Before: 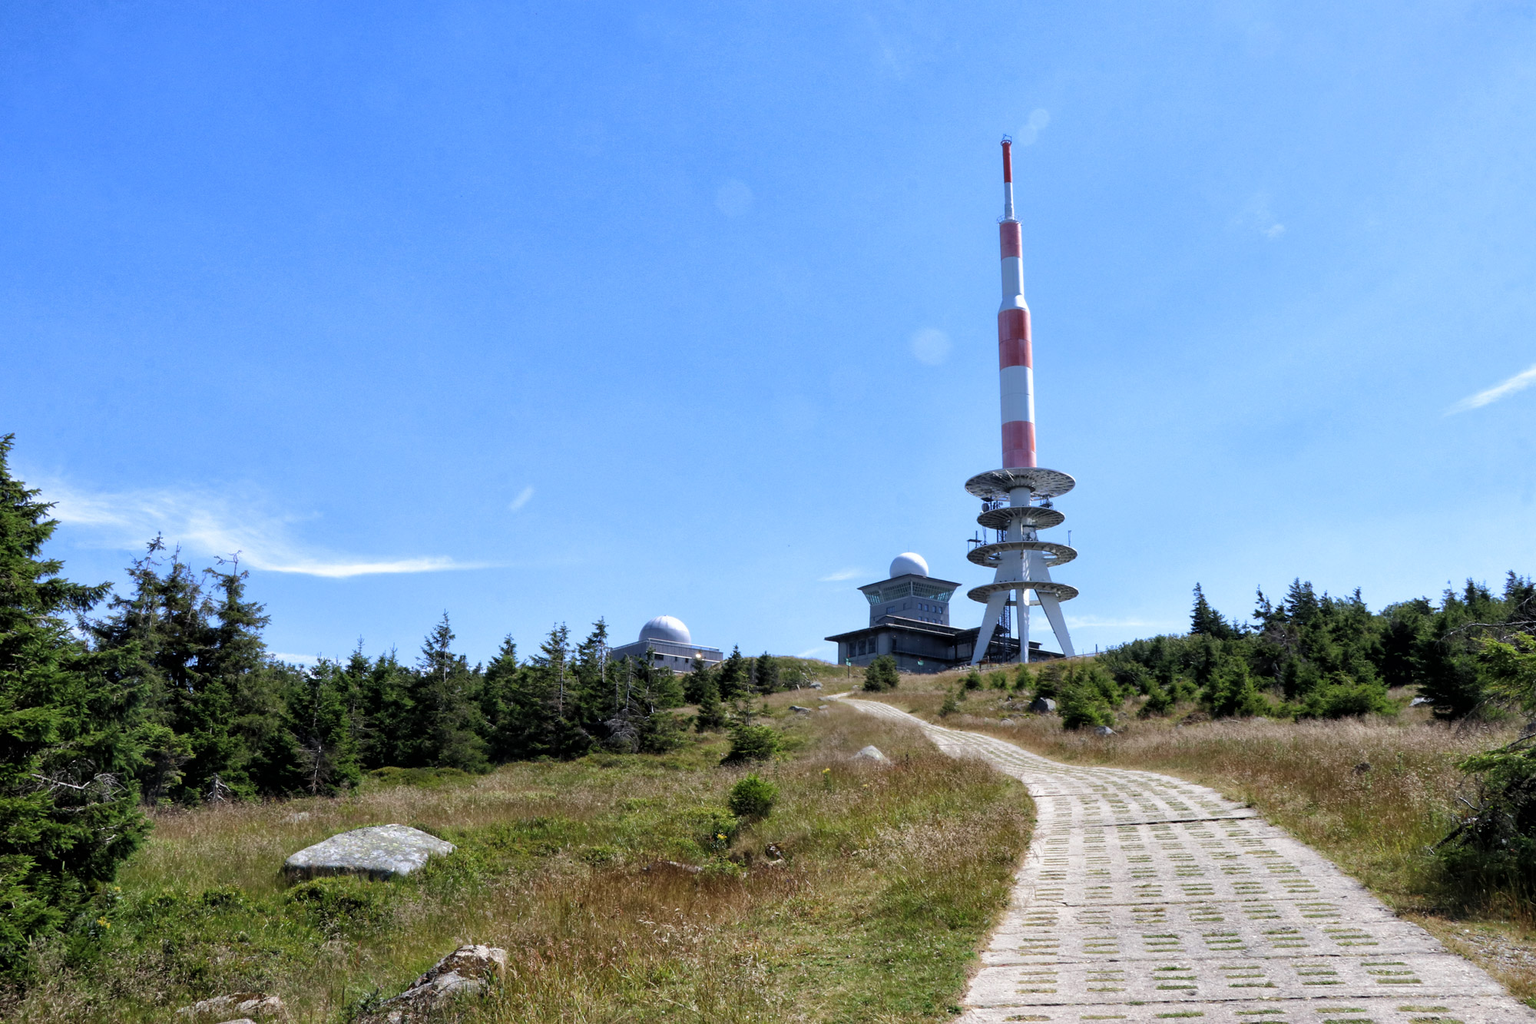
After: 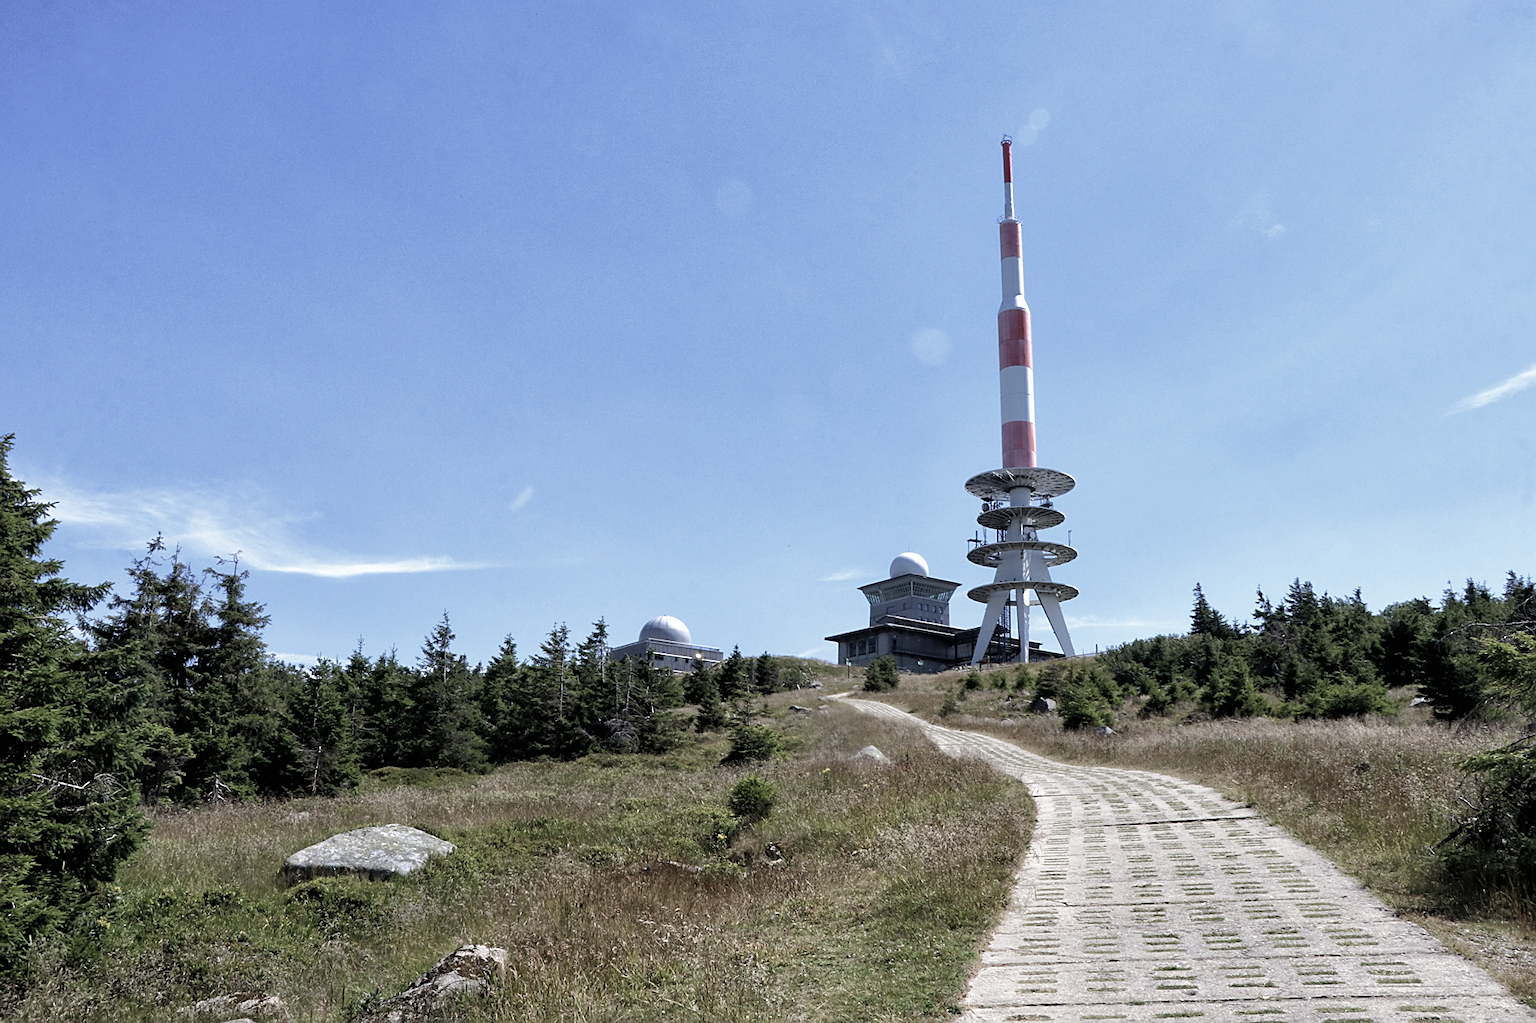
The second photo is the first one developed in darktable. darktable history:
color zones: curves: ch0 [(0, 0.559) (0.153, 0.551) (0.229, 0.5) (0.429, 0.5) (0.571, 0.5) (0.714, 0.5) (0.857, 0.5) (1, 0.559)]; ch1 [(0, 0.417) (0.112, 0.336) (0.213, 0.26) (0.429, 0.34) (0.571, 0.35) (0.683, 0.331) (0.857, 0.344) (1, 0.417)]
sharpen: on, module defaults
